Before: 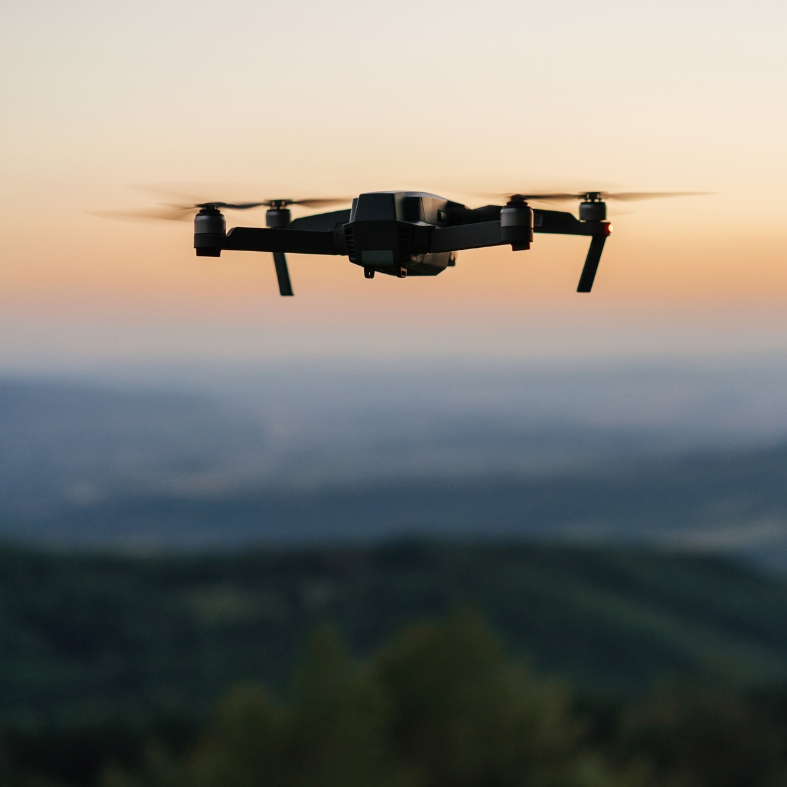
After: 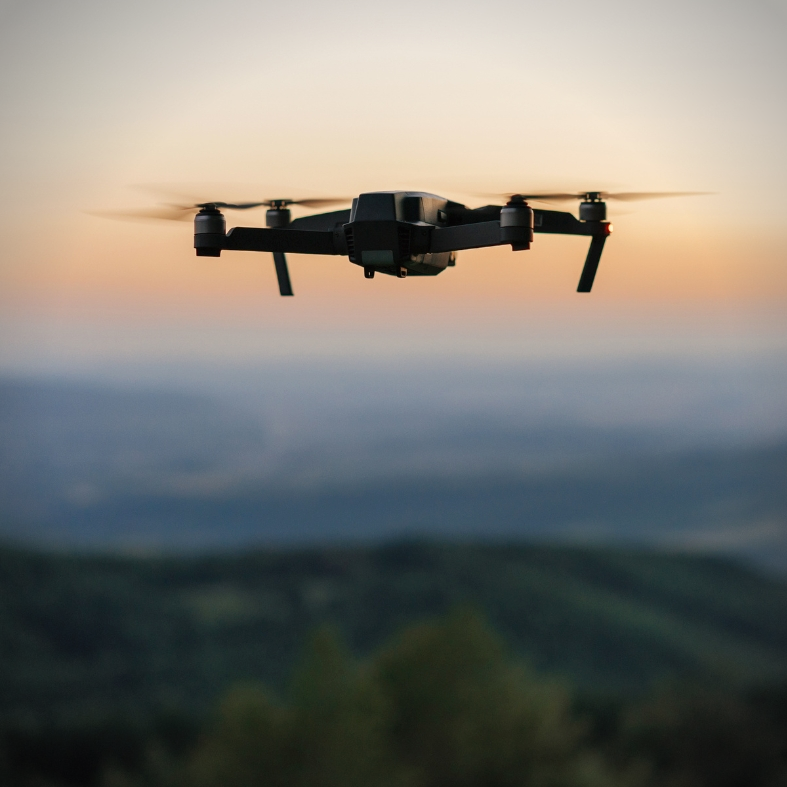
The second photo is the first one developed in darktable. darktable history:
rgb curve: curves: ch0 [(0, 0) (0.053, 0.068) (0.122, 0.128) (1, 1)]
vignetting: fall-off start 87%, automatic ratio true
